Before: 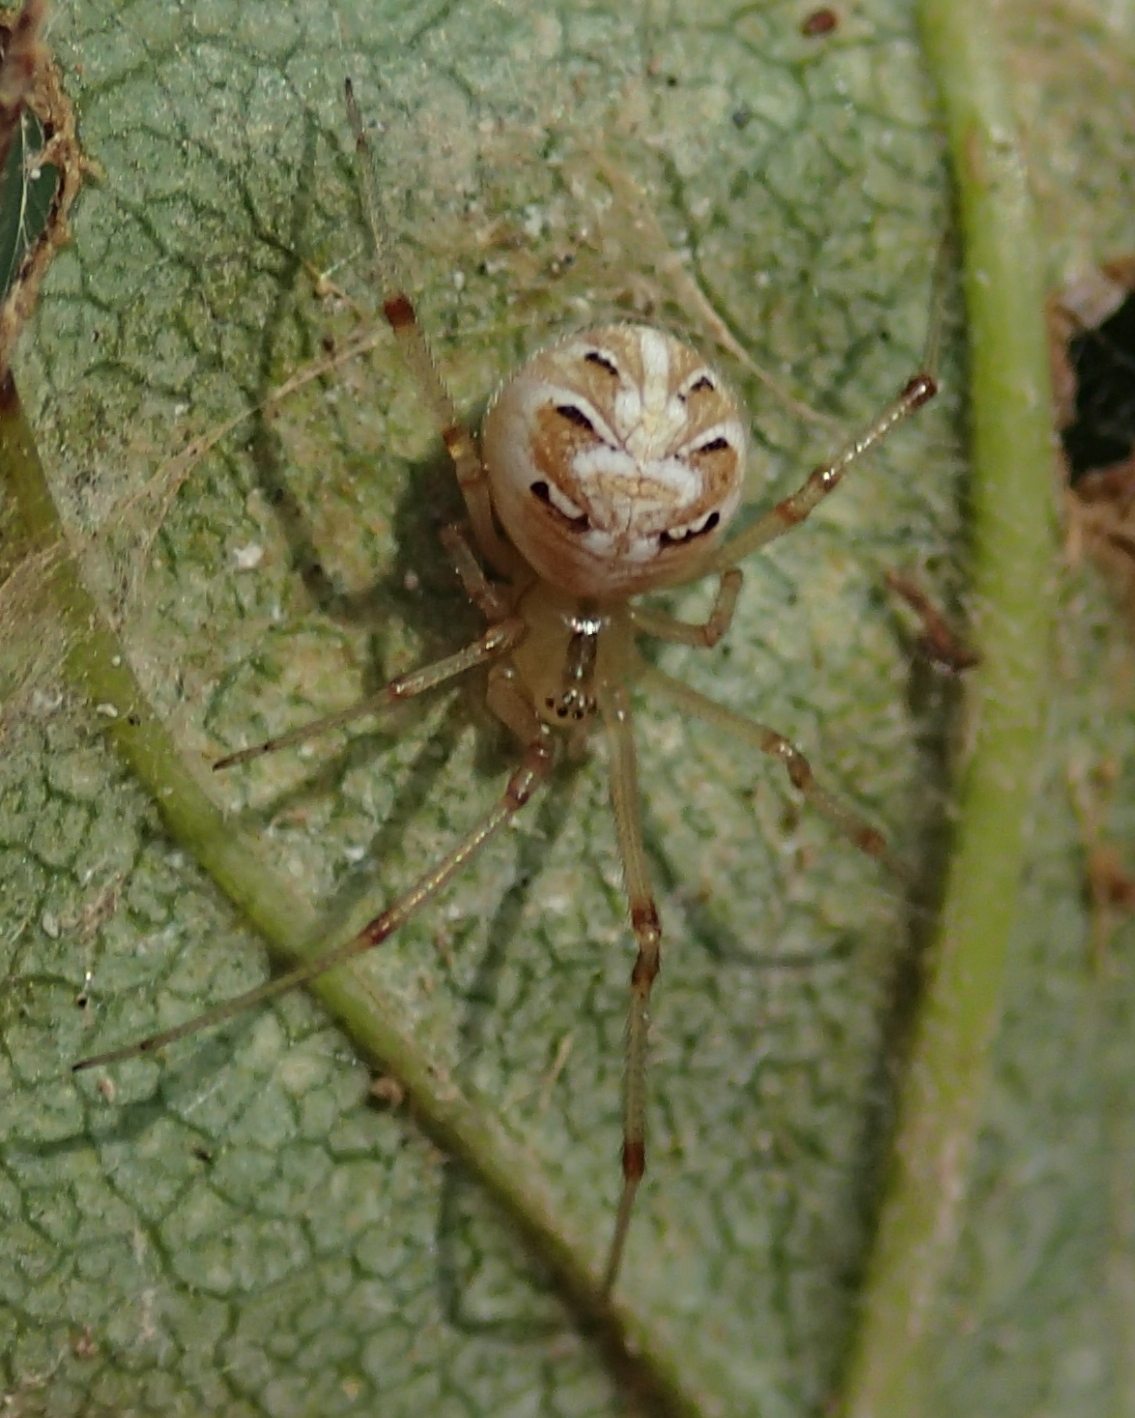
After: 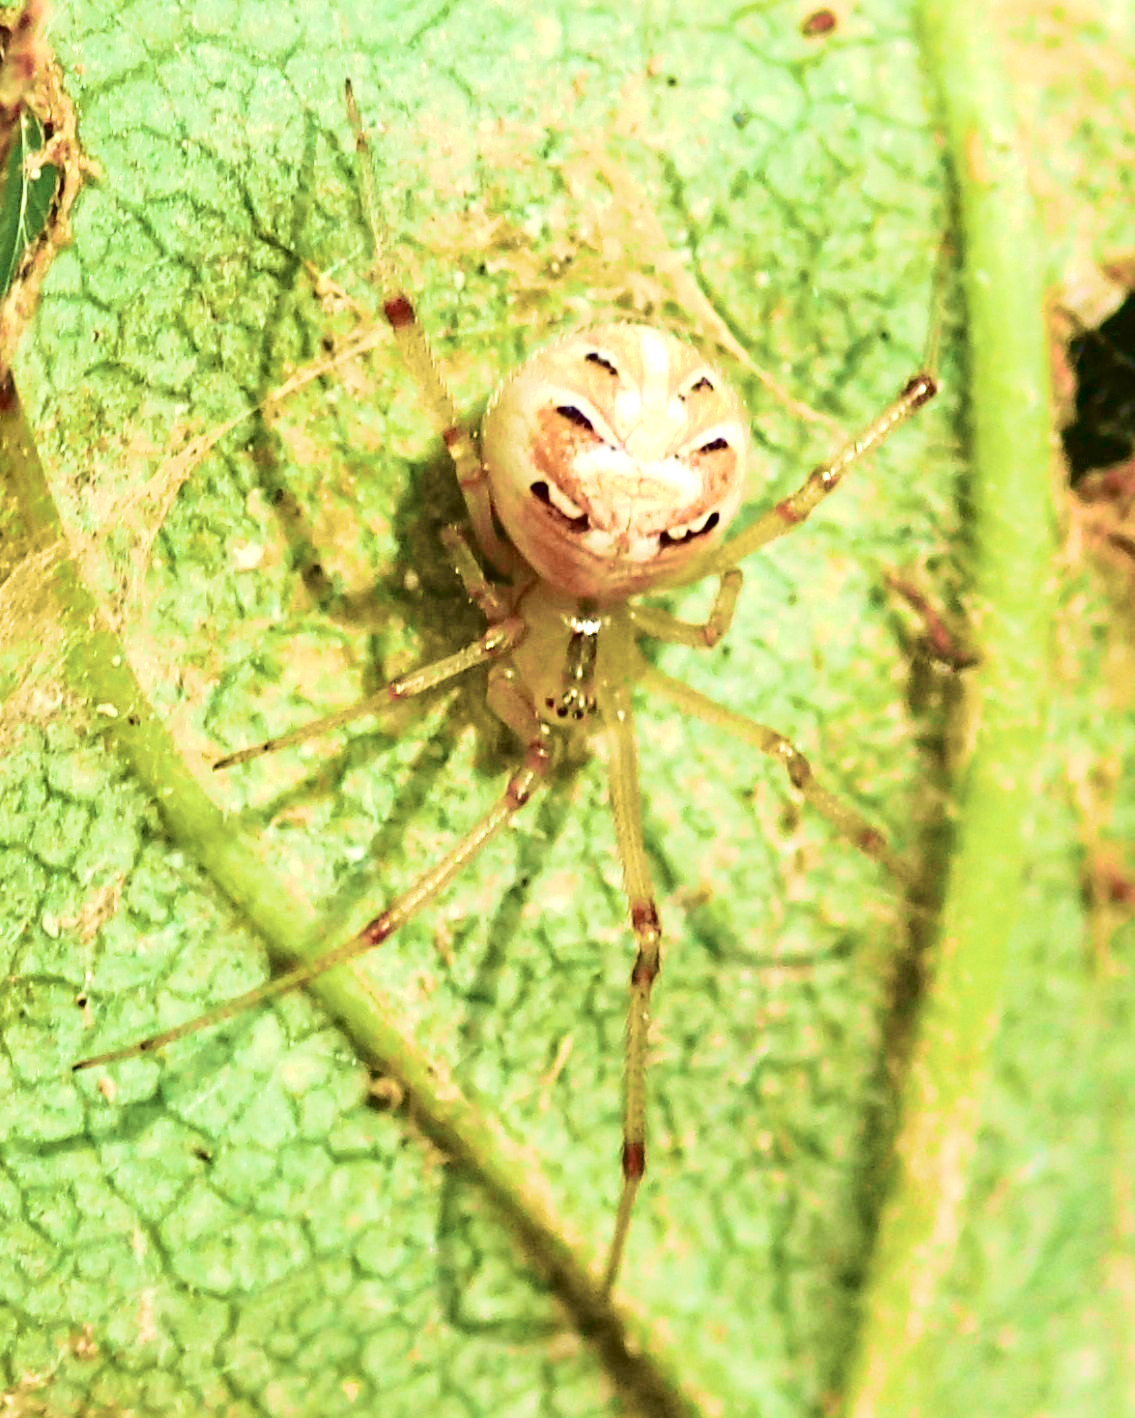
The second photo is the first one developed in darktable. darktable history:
velvia: strength 74.59%
exposure: black level correction 0, exposure 1.493 EV, compensate highlight preservation false
tone curve: curves: ch0 [(0, 0.011) (0.053, 0.026) (0.174, 0.115) (0.398, 0.444) (0.673, 0.775) (0.829, 0.906) (0.991, 0.981)]; ch1 [(0, 0) (0.276, 0.206) (0.409, 0.383) (0.473, 0.458) (0.492, 0.499) (0.521, 0.502) (0.546, 0.543) (0.585, 0.617) (0.659, 0.686) (0.78, 0.8) (1, 1)]; ch2 [(0, 0) (0.438, 0.449) (0.473, 0.469) (0.503, 0.5) (0.523, 0.538) (0.562, 0.598) (0.612, 0.635) (0.695, 0.713) (1, 1)], color space Lab, independent channels, preserve colors none
